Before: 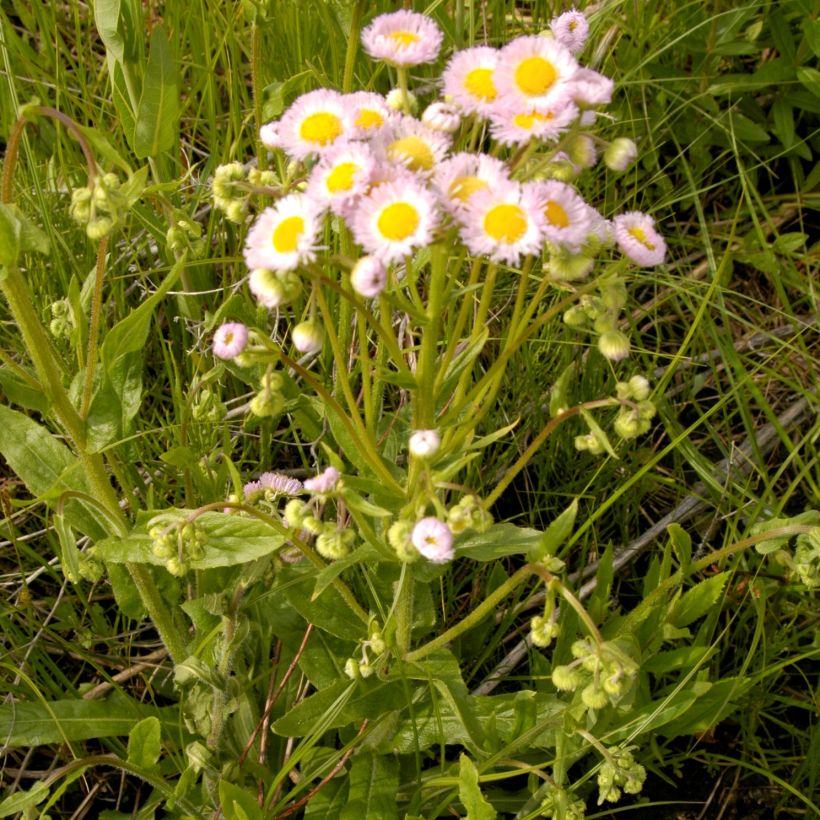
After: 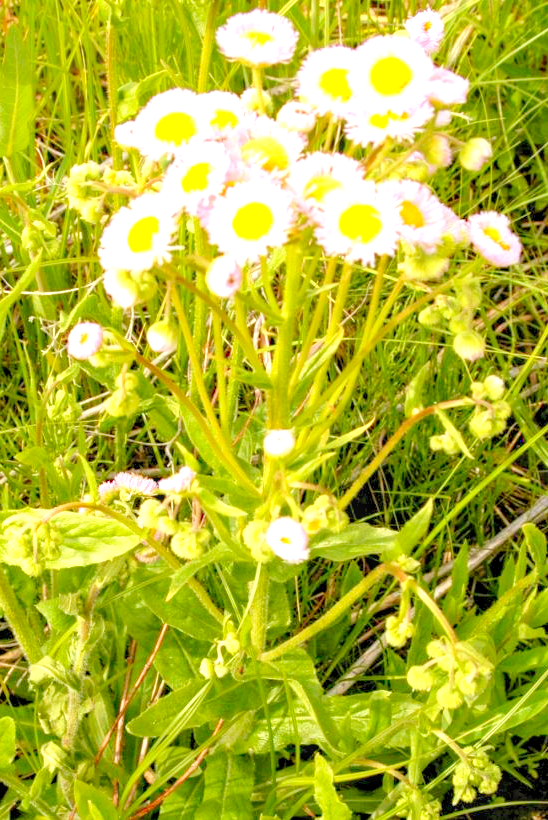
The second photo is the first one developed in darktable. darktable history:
levels: levels [0.008, 0.318, 0.836]
white balance: emerald 1
exposure: exposure 0.375 EV, compensate highlight preservation false
crop and rotate: left 17.732%, right 15.423%
haze removal: compatibility mode true, adaptive false
local contrast: on, module defaults
